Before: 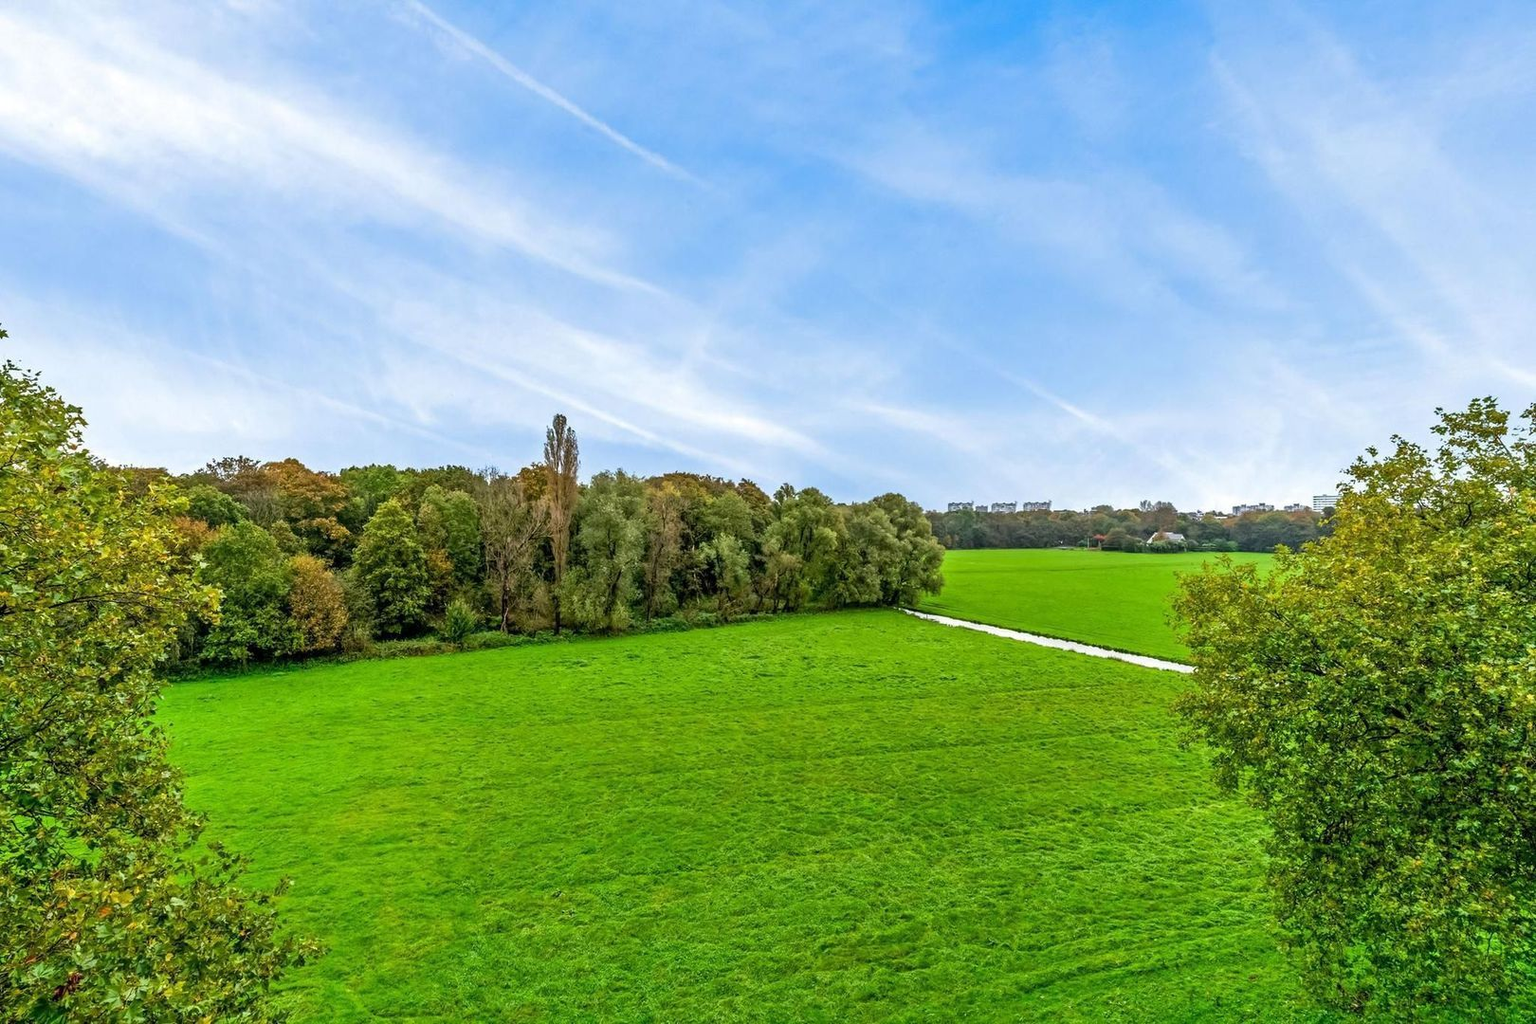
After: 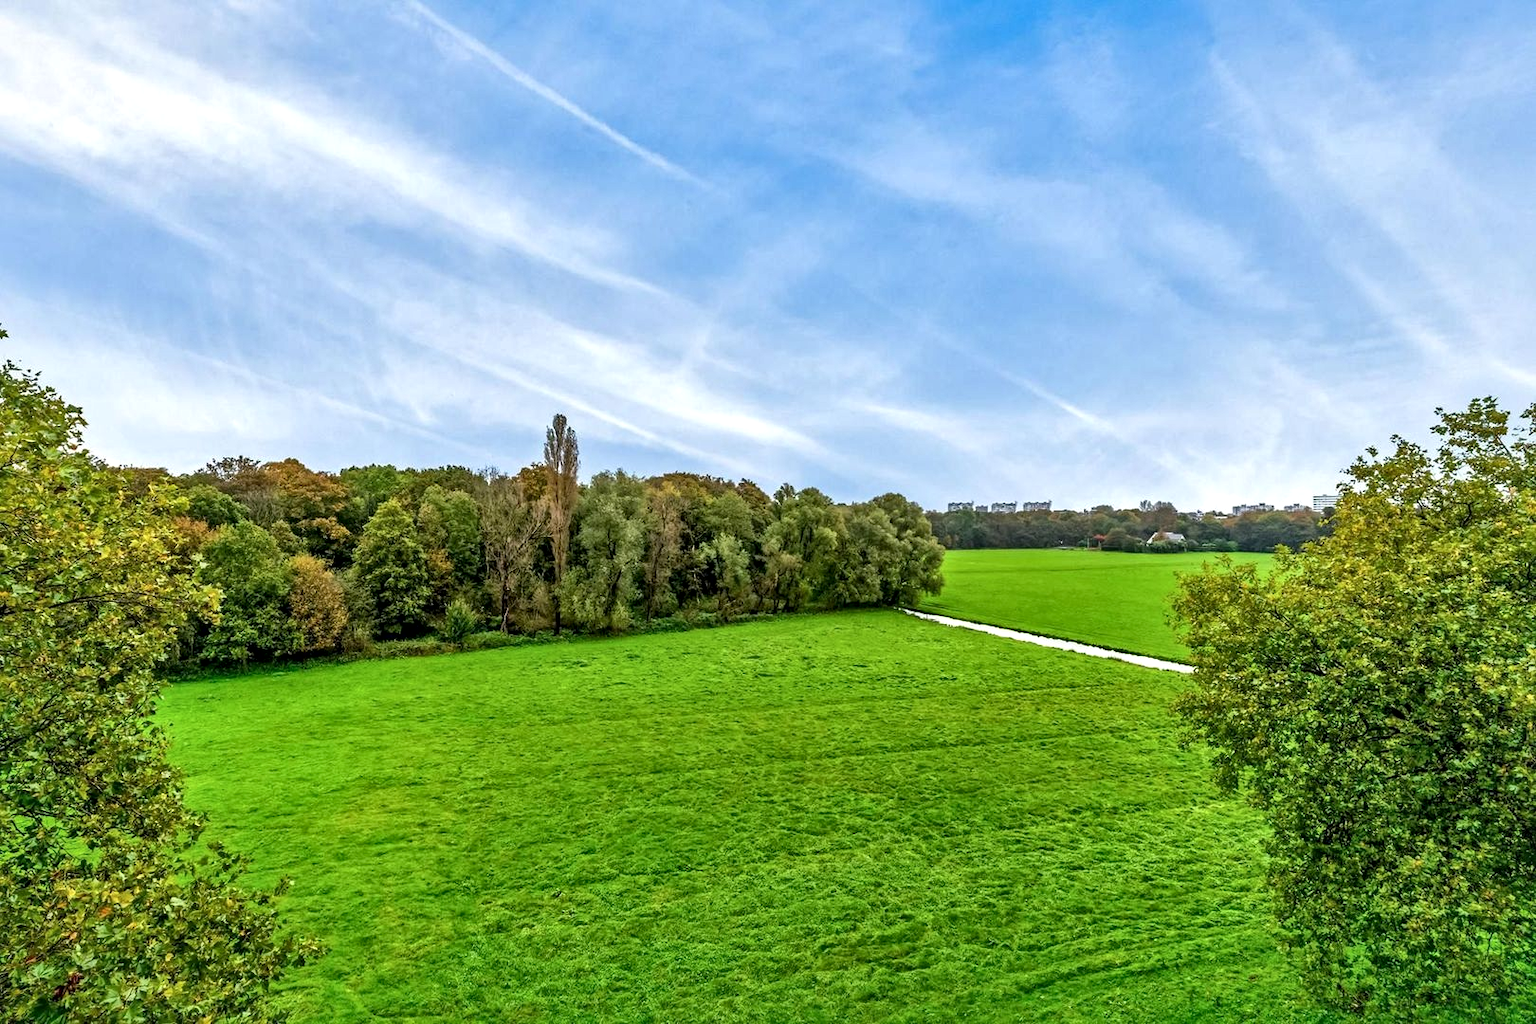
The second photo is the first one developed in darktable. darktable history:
local contrast: mode bilateral grid, contrast 20, coarseness 50, detail 161%, midtone range 0.2
rotate and perspective: automatic cropping original format, crop left 0, crop top 0
